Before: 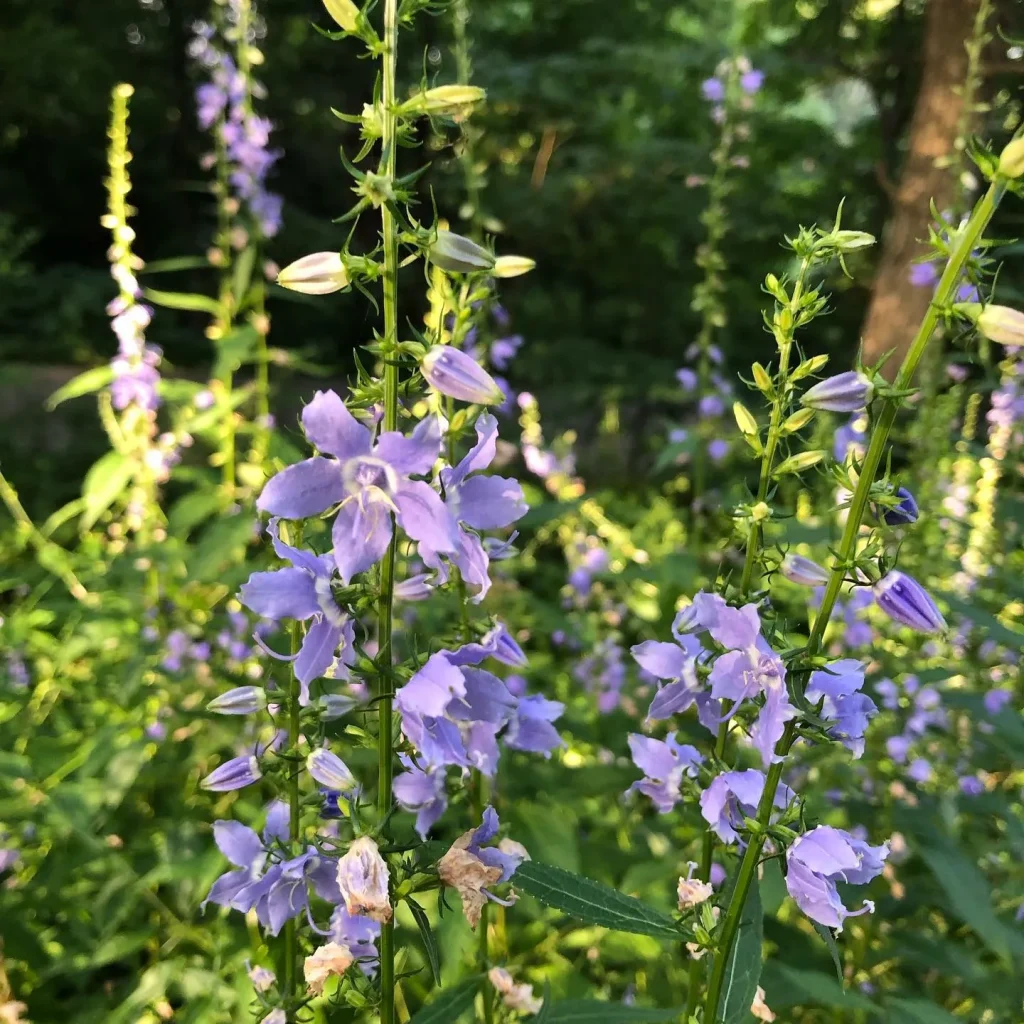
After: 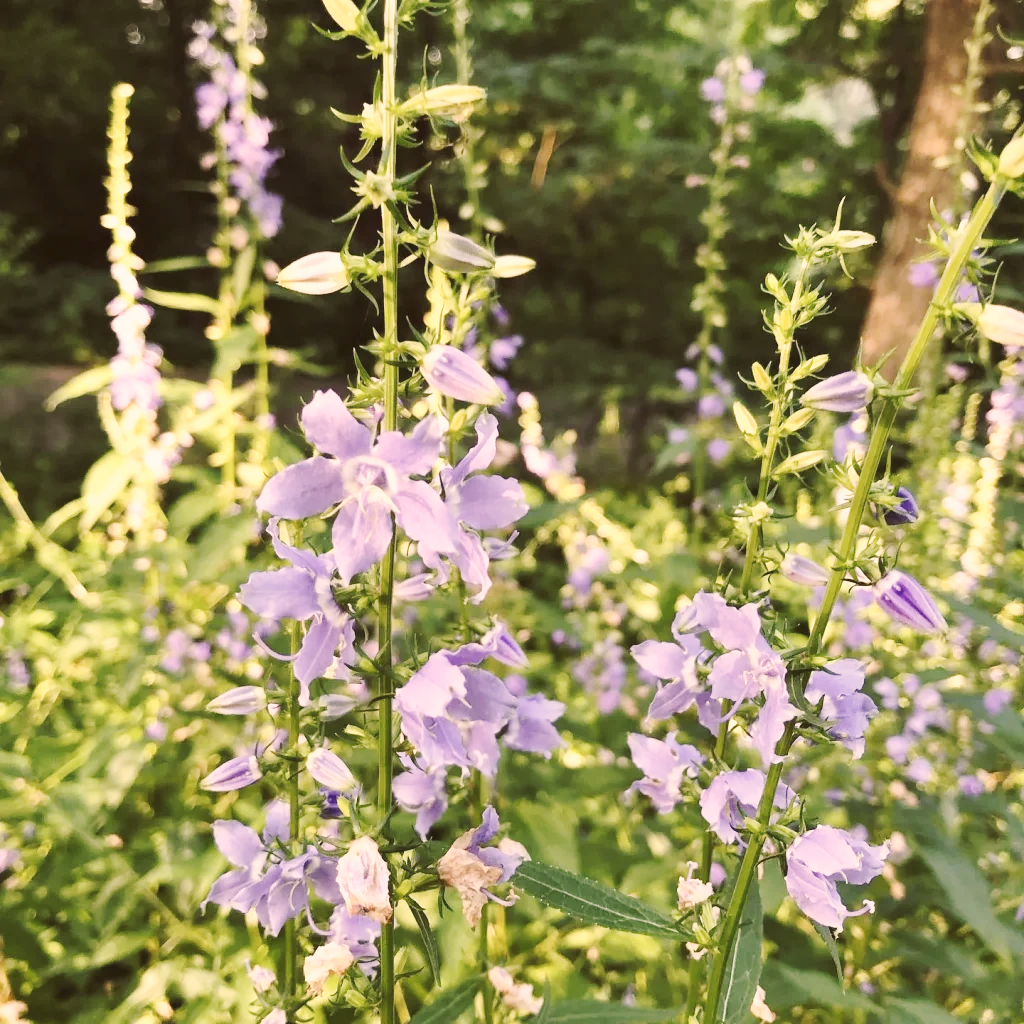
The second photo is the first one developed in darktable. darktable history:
color correction: highlights a* 10.21, highlights b* 9.79, shadows a* 8.61, shadows b* 7.88, saturation 0.8
base curve: curves: ch0 [(0, 0.007) (0.028, 0.063) (0.121, 0.311) (0.46, 0.743) (0.859, 0.957) (1, 1)], preserve colors none
